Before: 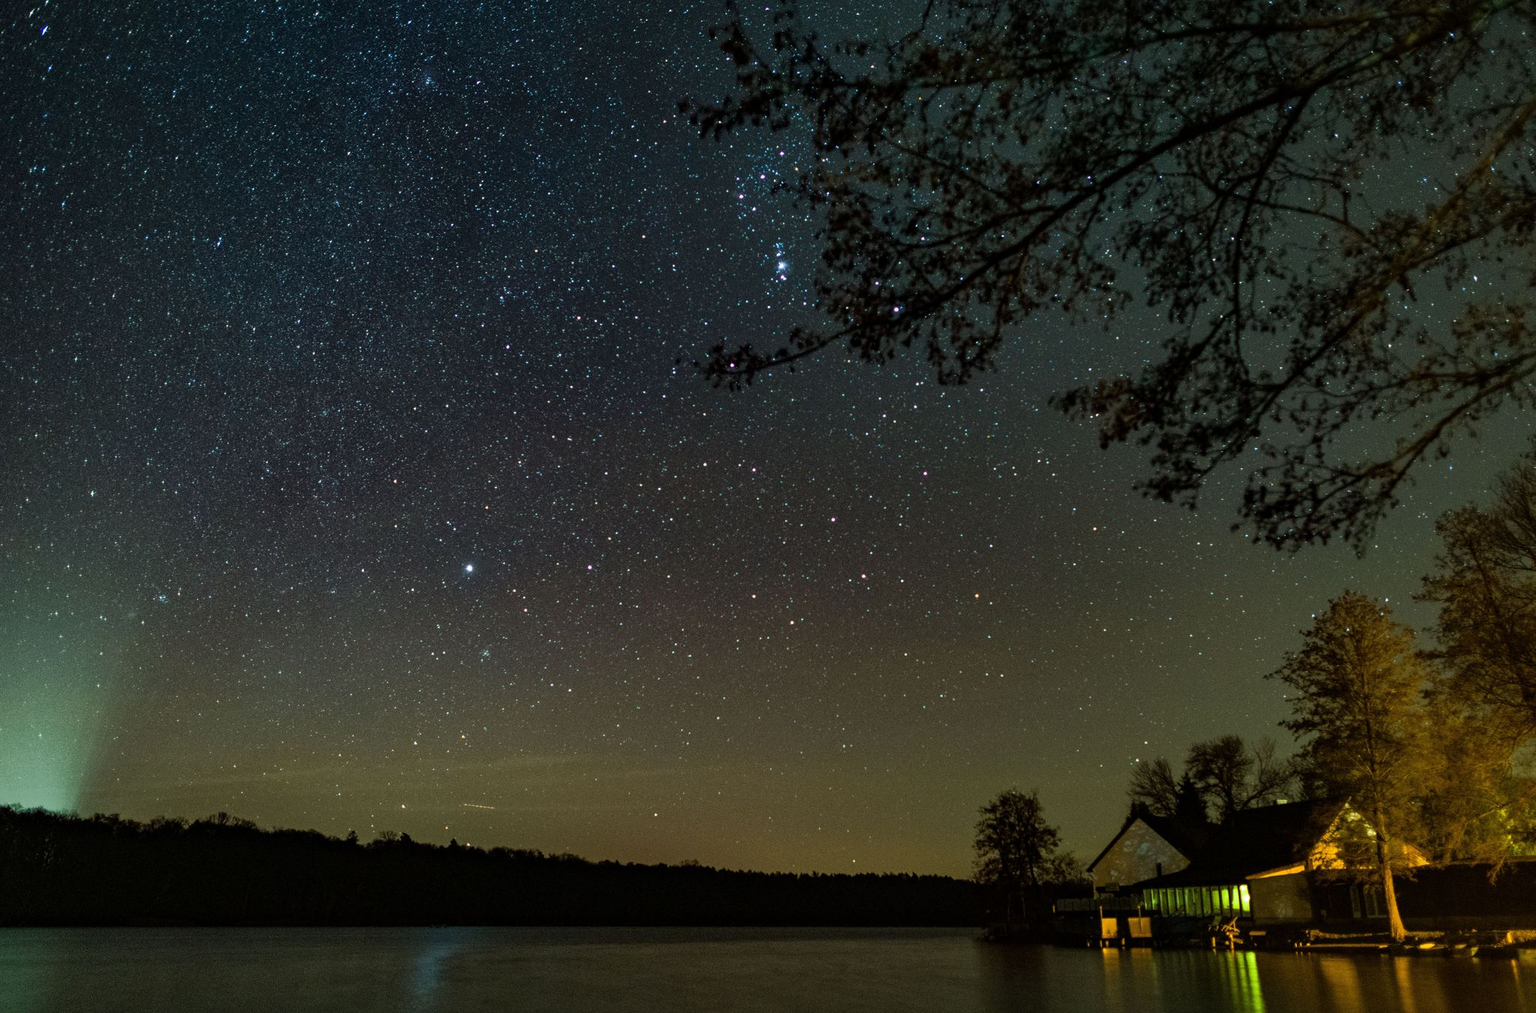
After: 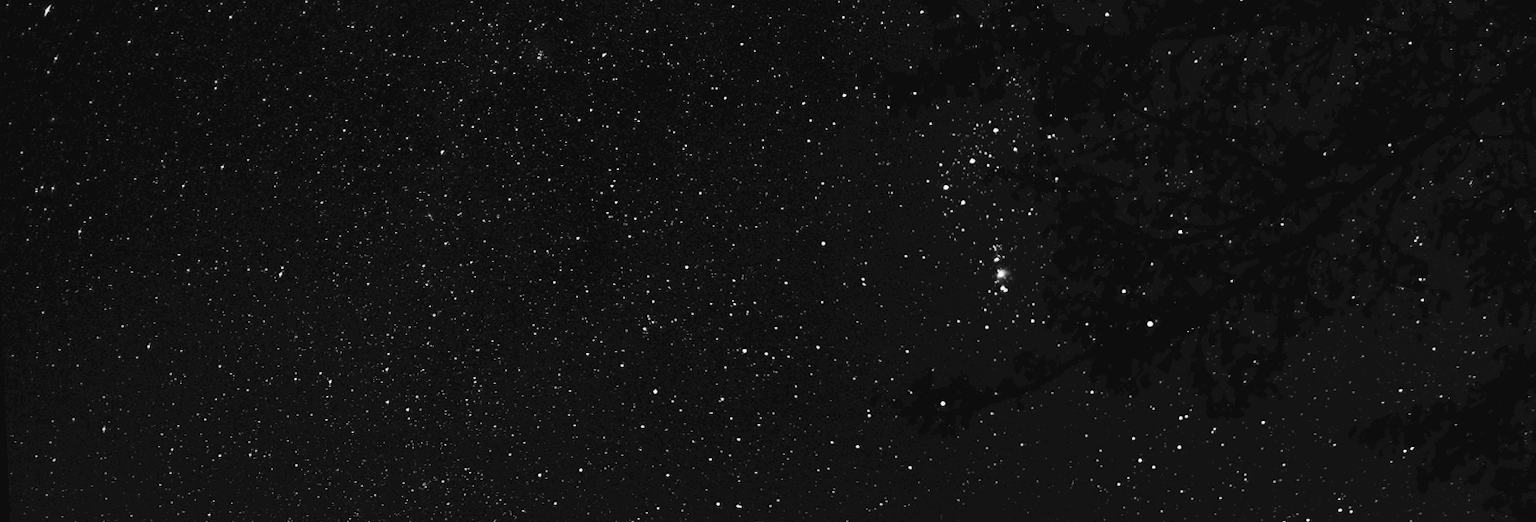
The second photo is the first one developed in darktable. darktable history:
tone curve: curves: ch0 [(0, 0) (0.003, 0.063) (0.011, 0.063) (0.025, 0.063) (0.044, 0.066) (0.069, 0.071) (0.1, 0.09) (0.136, 0.116) (0.177, 0.144) (0.224, 0.192) (0.277, 0.246) (0.335, 0.311) (0.399, 0.399) (0.468, 0.49) (0.543, 0.589) (0.623, 0.709) (0.709, 0.827) (0.801, 0.918) (0.898, 0.969) (1, 1)], preserve colors none
crop: left 0.579%, top 7.627%, right 23.167%, bottom 54.275%
exposure: black level correction 0.007, compensate highlight preservation false
rotate and perspective: rotation -2.29°, automatic cropping off
color zones: curves: ch0 [(0.002, 0.429) (0.121, 0.212) (0.198, 0.113) (0.276, 0.344) (0.331, 0.541) (0.41, 0.56) (0.482, 0.289) (0.619, 0.227) (0.721, 0.18) (0.821, 0.435) (0.928, 0.555) (1, 0.587)]; ch1 [(0, 0) (0.143, 0) (0.286, 0) (0.429, 0) (0.571, 0) (0.714, 0) (0.857, 0)]
filmic rgb: black relative exposure -5 EV, hardness 2.88, contrast 1.4
